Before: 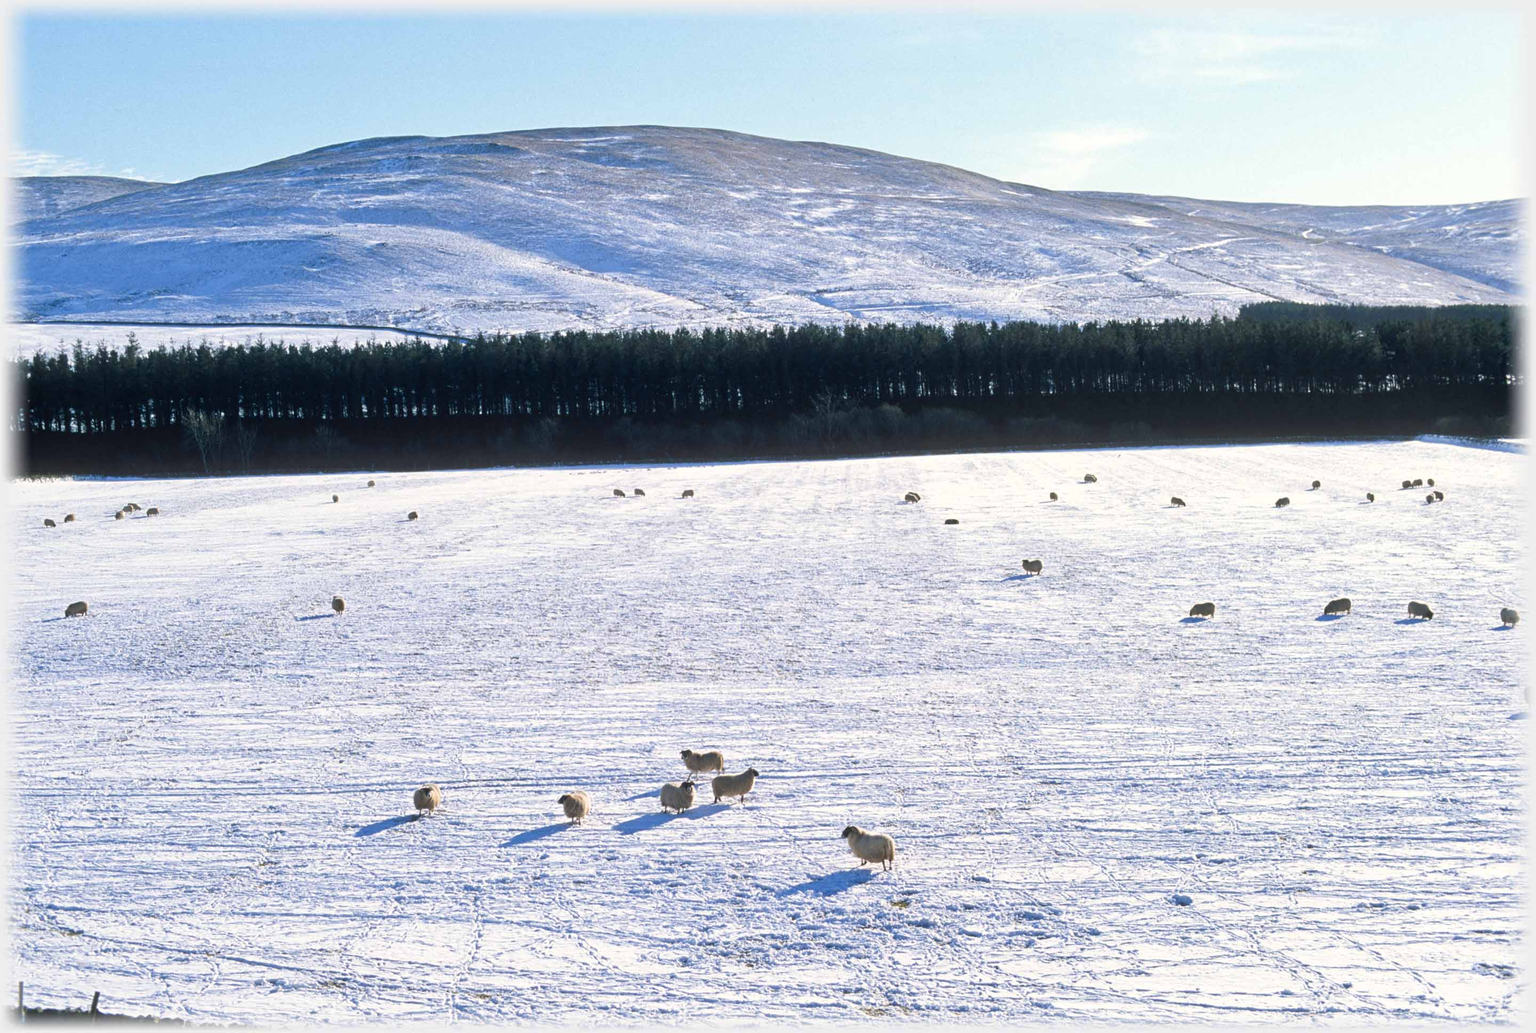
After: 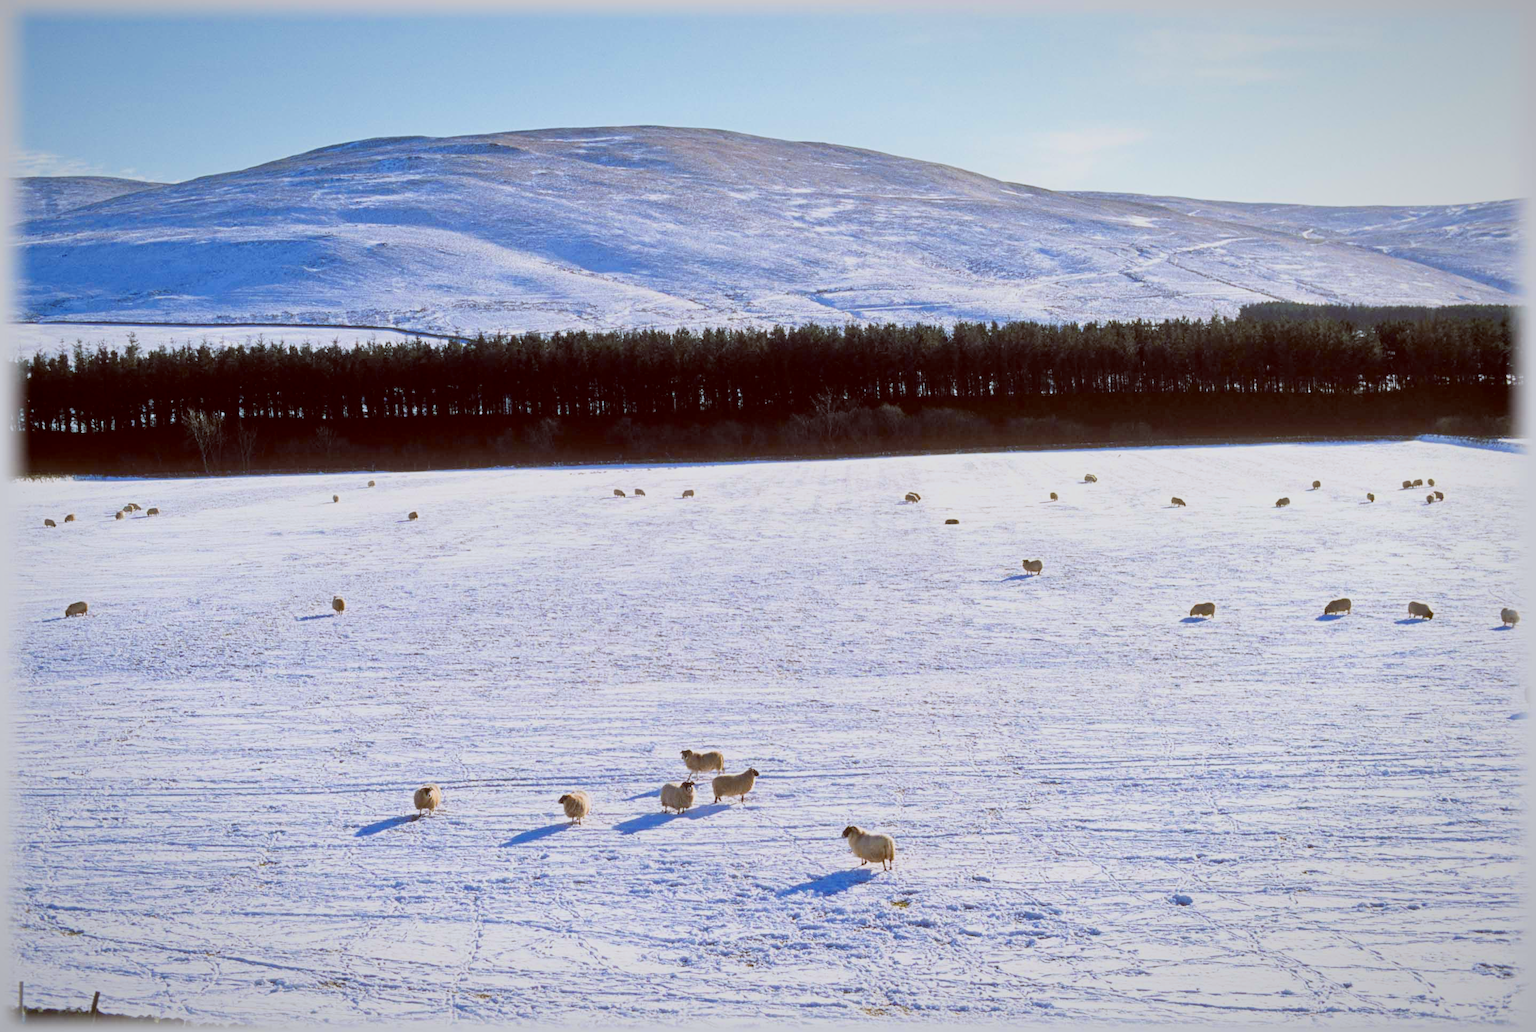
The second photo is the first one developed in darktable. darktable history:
color balance: lift [1, 1.011, 0.999, 0.989], gamma [1.109, 1.045, 1.039, 0.955], gain [0.917, 0.936, 0.952, 1.064], contrast 2.32%, contrast fulcrum 19%, output saturation 101%
vignetting: fall-off start 80.87%, fall-off radius 61.59%, brightness -0.384, saturation 0.007, center (0, 0.007), automatic ratio true, width/height ratio 1.418
filmic rgb: black relative exposure -7.75 EV, white relative exposure 4.4 EV, threshold 3 EV, target black luminance 0%, hardness 3.76, latitude 50.51%, contrast 1.074, highlights saturation mix 10%, shadows ↔ highlights balance -0.22%, color science v4 (2020), enable highlight reconstruction true
